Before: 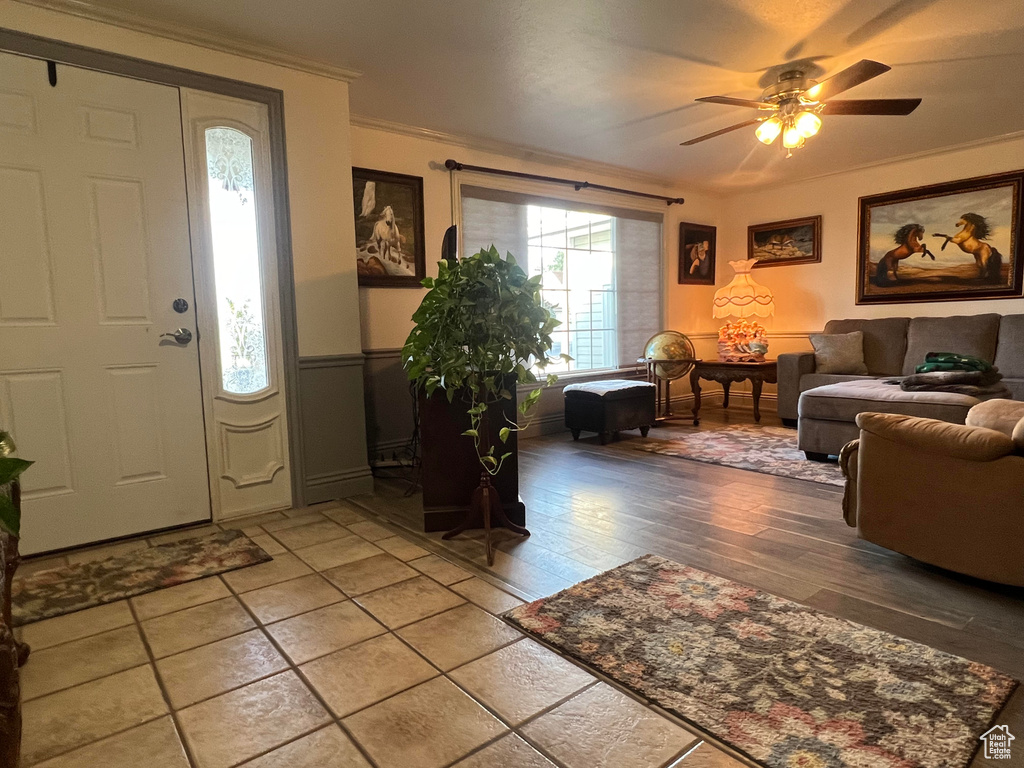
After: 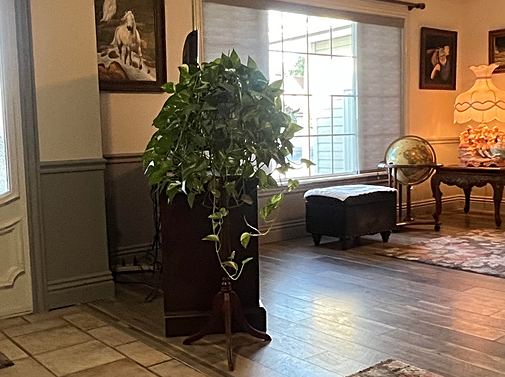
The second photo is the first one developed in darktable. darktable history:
sharpen: amount 0.569
crop: left 25.388%, top 25.449%, right 25.284%, bottom 25.406%
